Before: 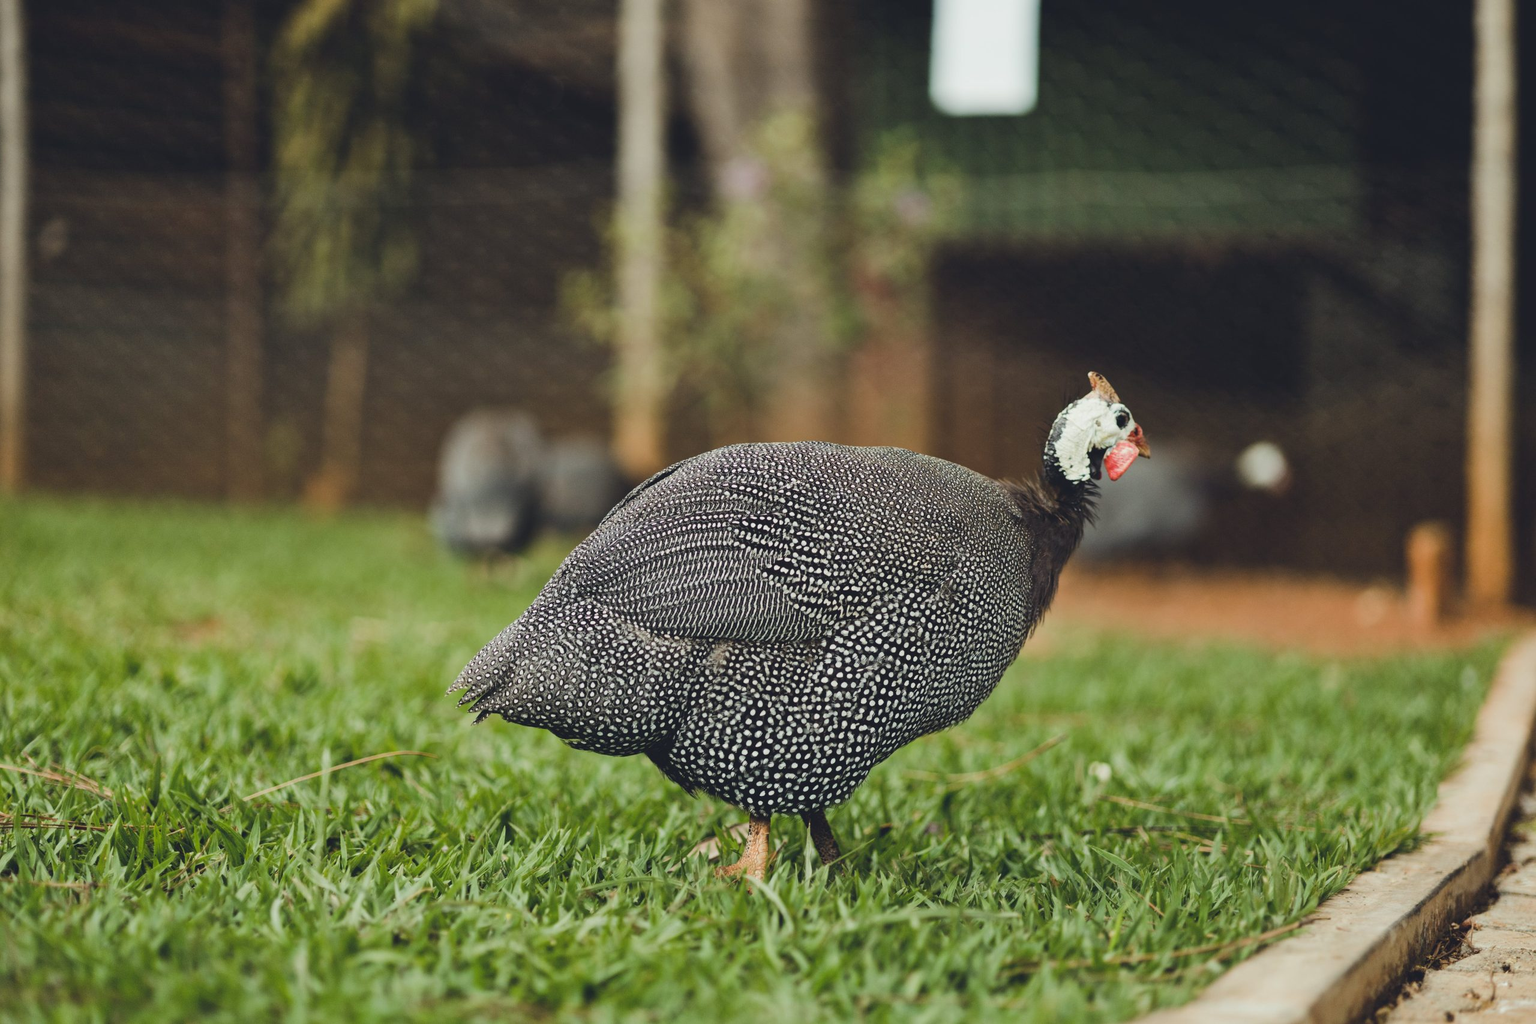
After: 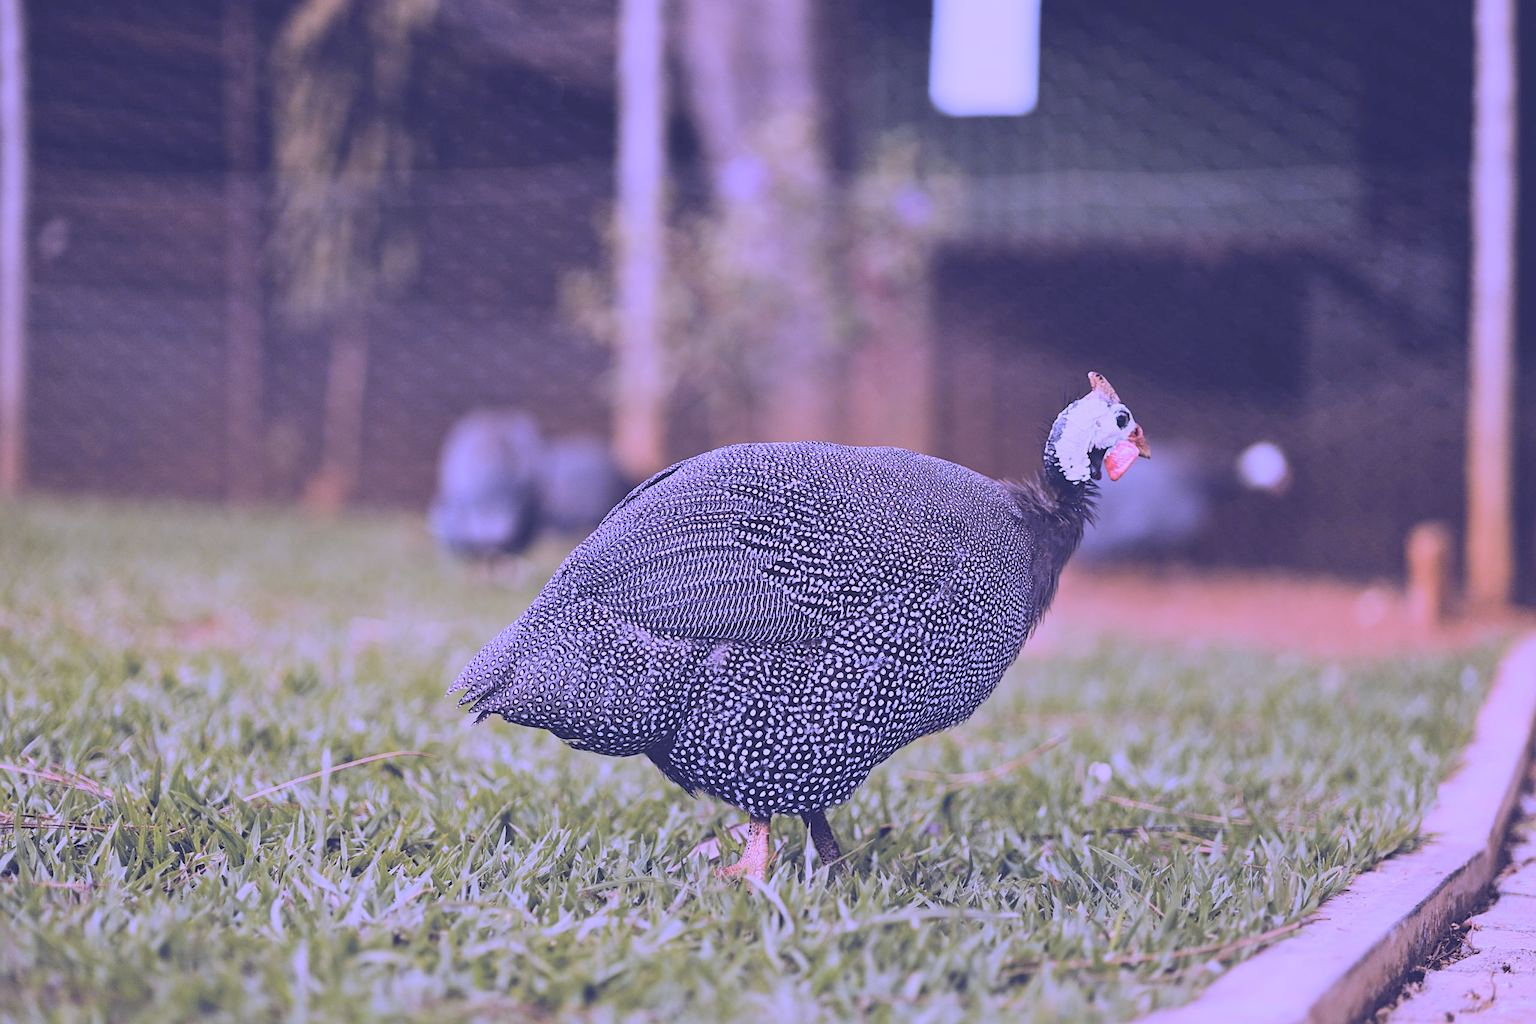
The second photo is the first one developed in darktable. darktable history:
color contrast: green-magenta contrast 0.8, blue-yellow contrast 1.1, unbound 0
color calibration: illuminant custom, x 0.379, y 0.481, temperature 4443.07 K
global tonemap: drago (0.7, 100)
sharpen: on, module defaults
